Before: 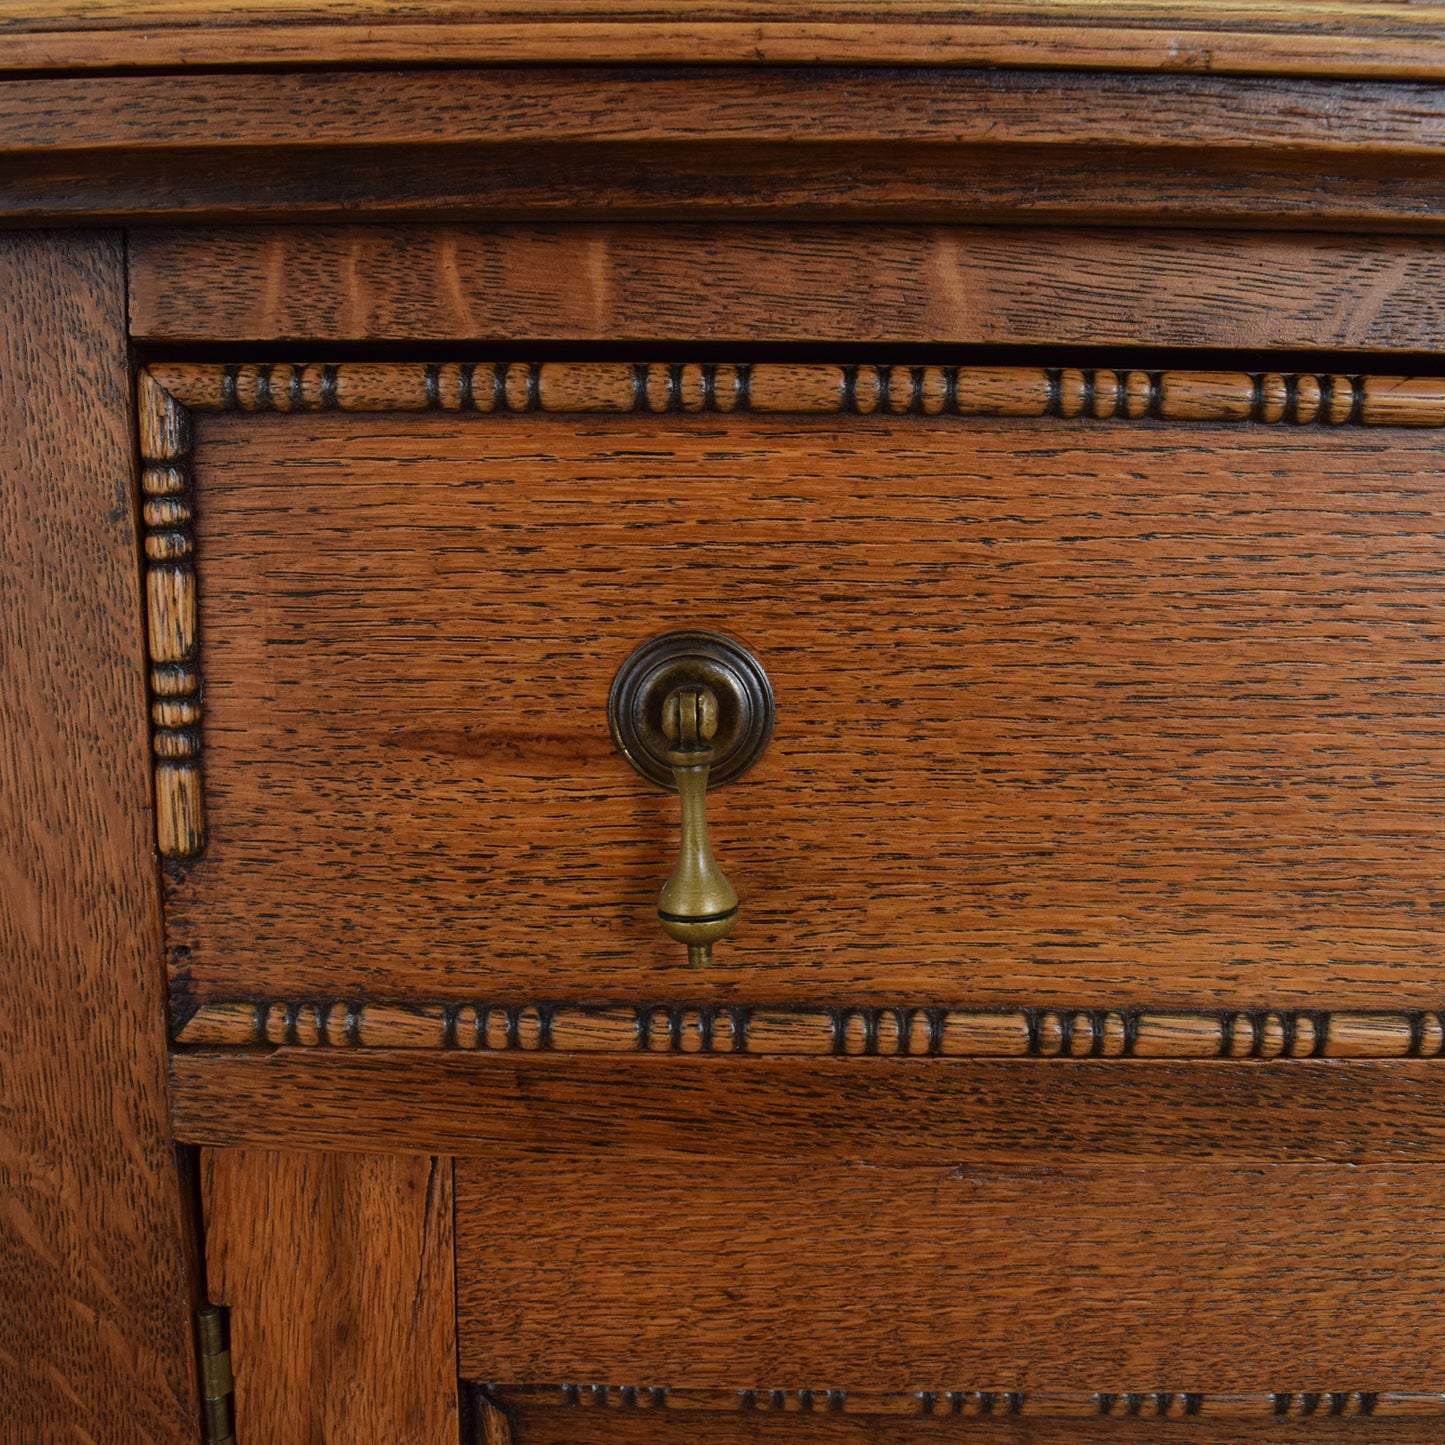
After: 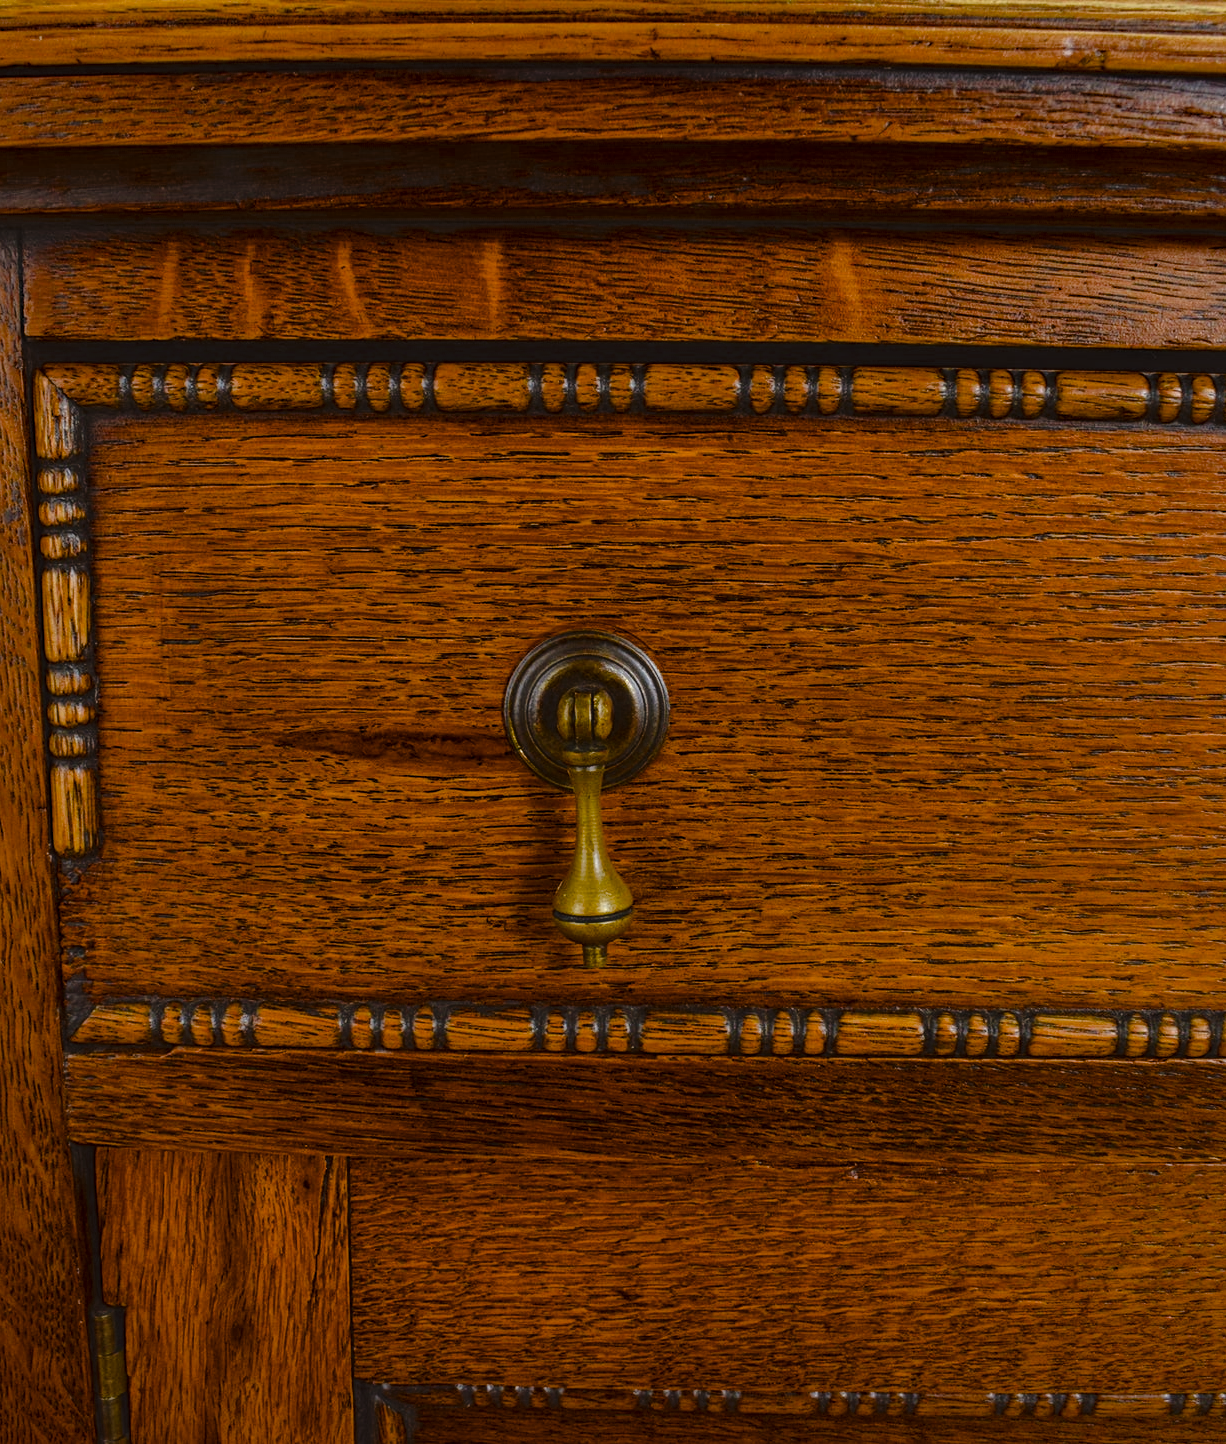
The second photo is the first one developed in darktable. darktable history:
color balance rgb: power › chroma 0.697%, power › hue 60°, perceptual saturation grading › global saturation 20%, perceptual saturation grading › highlights -14.258%, perceptual saturation grading › shadows 49.858%, global vibrance -1.009%, saturation formula JzAzBz (2021)
exposure: black level correction -0.015, exposure -0.128 EV, compensate highlight preservation false
haze removal: compatibility mode true, adaptive false
levels: white 99.96%, levels [0.062, 0.494, 0.925]
local contrast: on, module defaults
shadows and highlights: on, module defaults
crop: left 7.324%, right 7.831%
